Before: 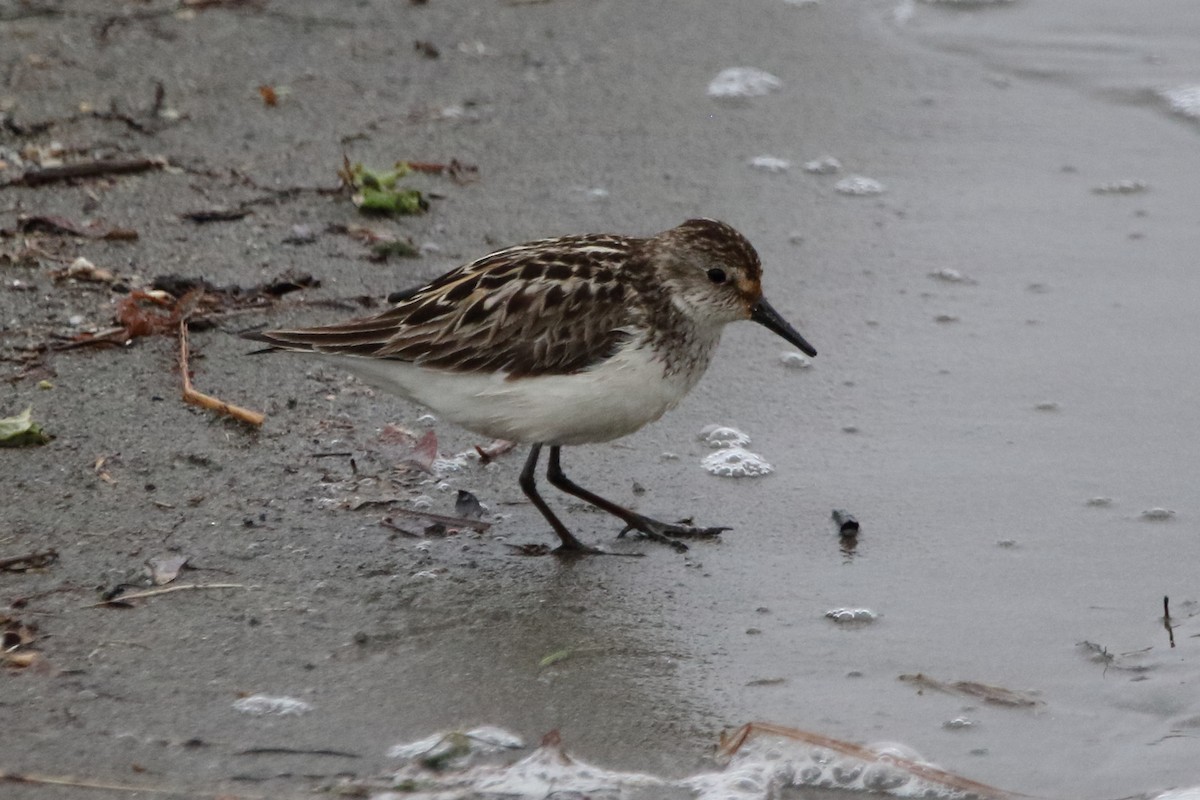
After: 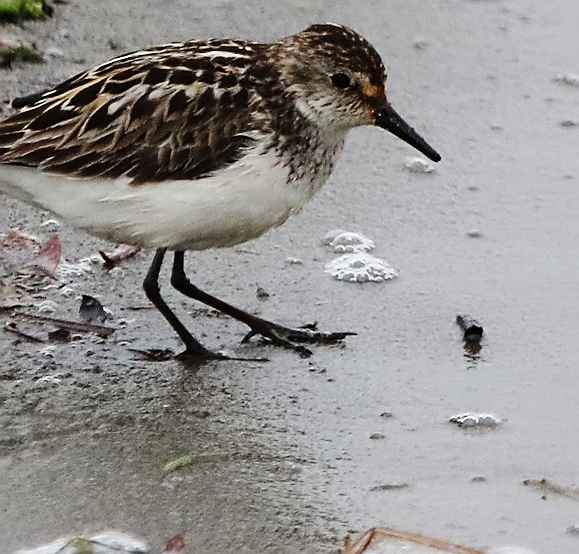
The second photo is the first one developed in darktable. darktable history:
sharpen: radius 1.389, amount 1.245, threshold 0.787
crop: left 31.387%, top 24.451%, right 20.344%, bottom 6.263%
base curve: curves: ch0 [(0, 0) (0.036, 0.025) (0.121, 0.166) (0.206, 0.329) (0.605, 0.79) (1, 1)], preserve colors none
